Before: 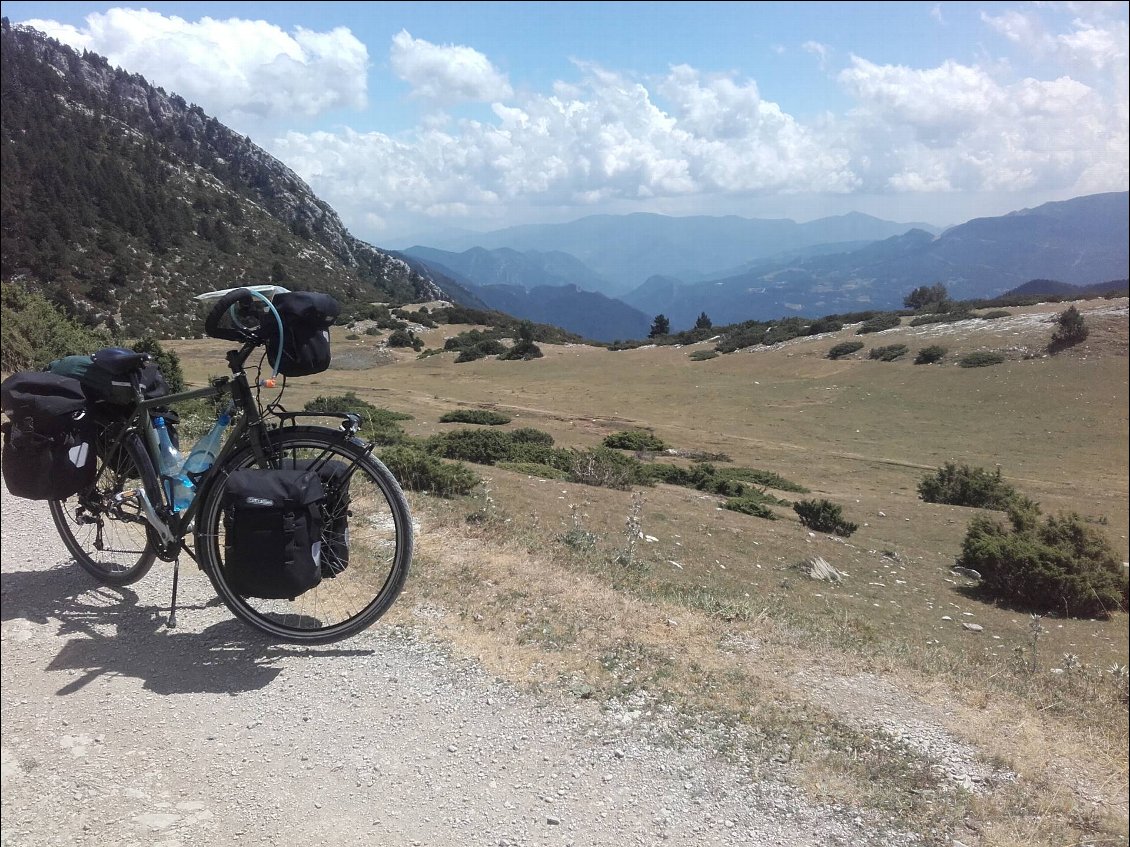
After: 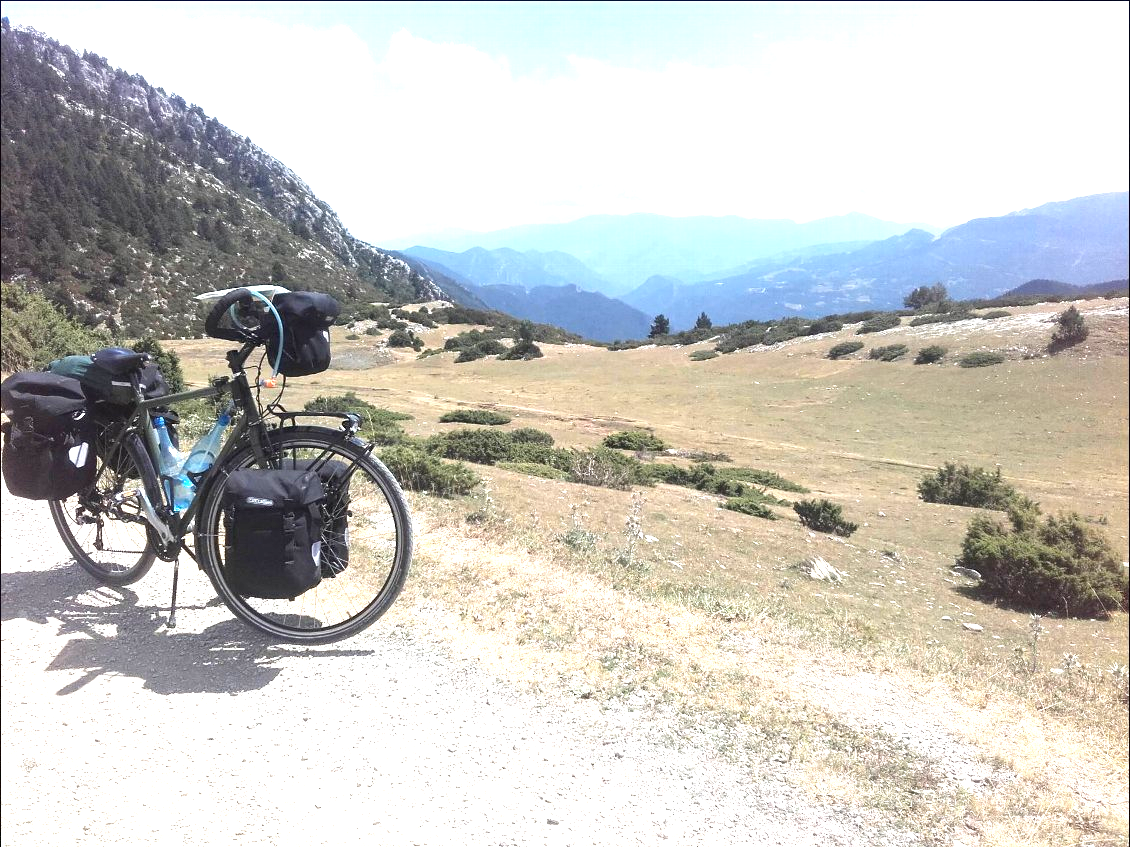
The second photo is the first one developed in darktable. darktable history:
exposure: black level correction 0, exposure 1.449 EV, compensate highlight preservation false
